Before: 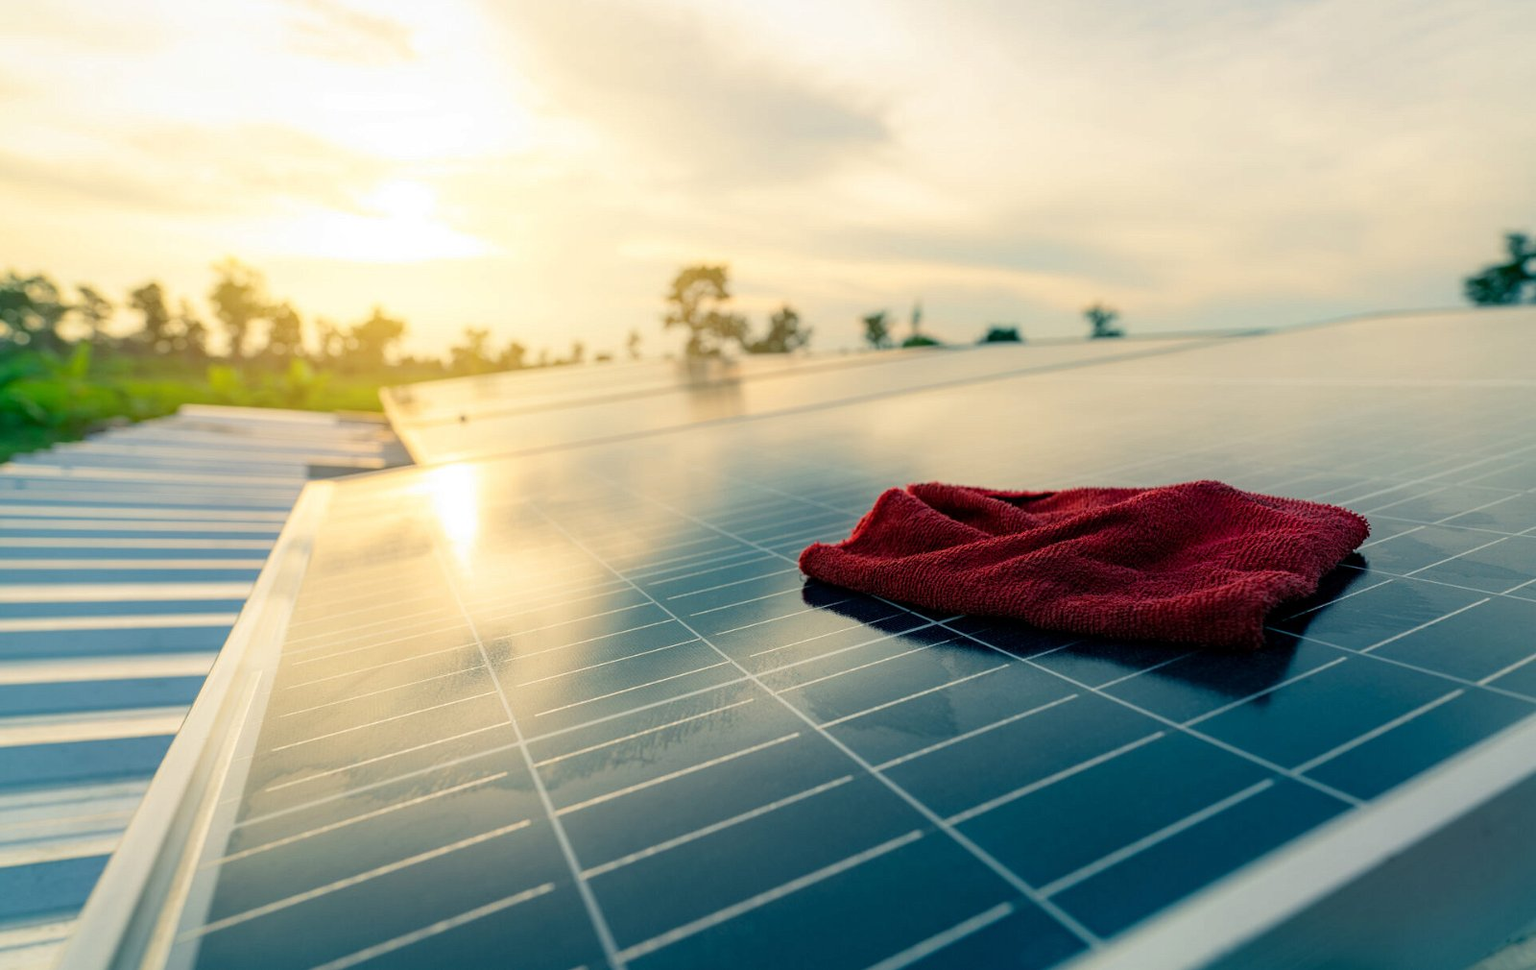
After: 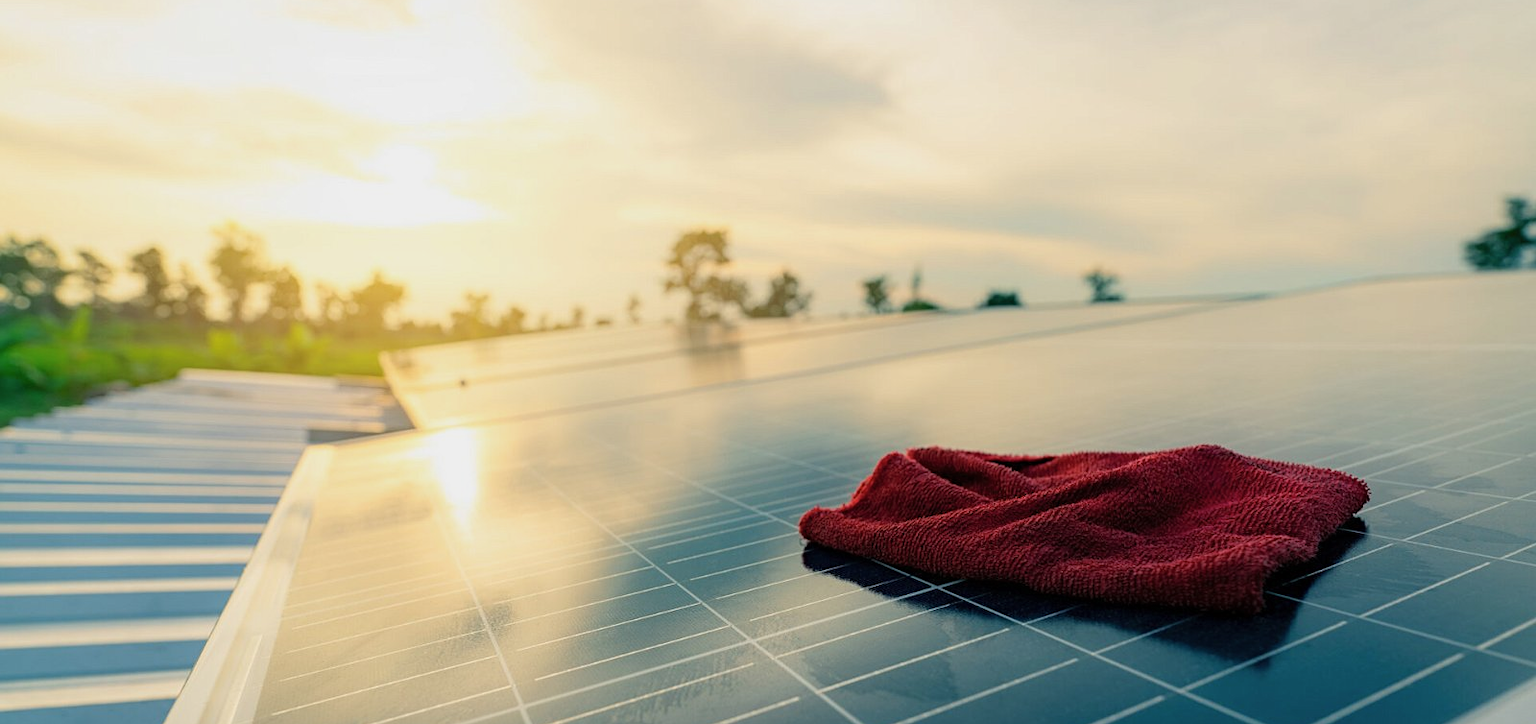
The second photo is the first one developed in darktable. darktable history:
exposure: exposure -0.261 EV, compensate exposure bias true, compensate highlight preservation false
sharpen: amount 0.206
contrast brightness saturation: contrast 0.047, brightness 0.062, saturation 0.012
crop: top 3.753%, bottom 21.443%
